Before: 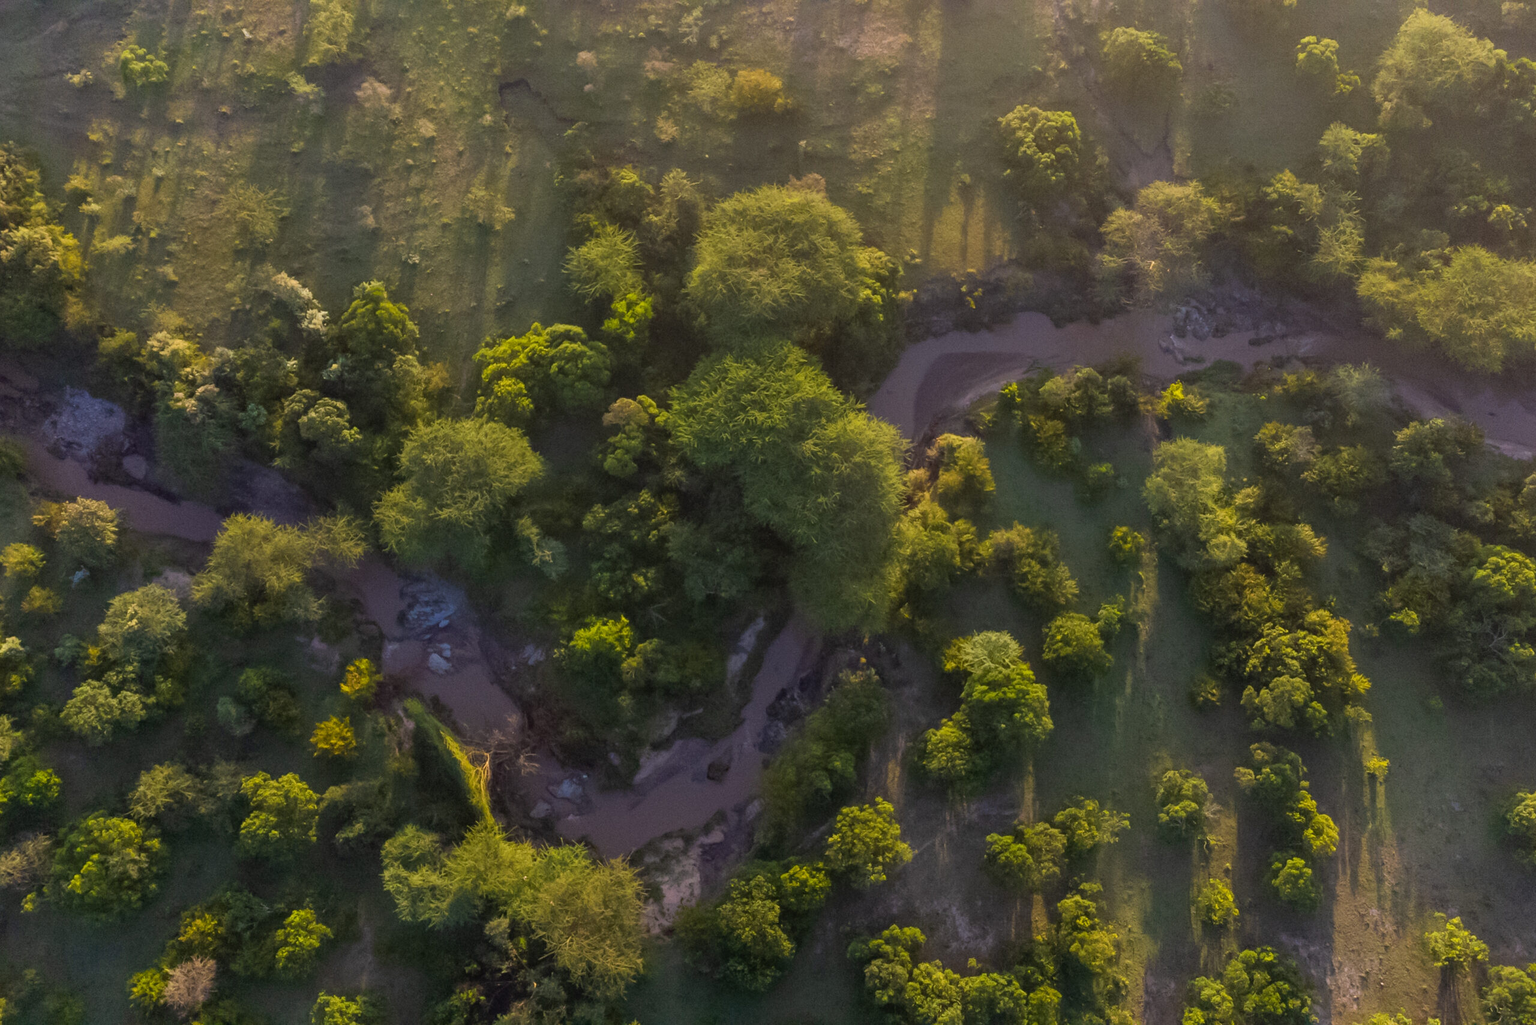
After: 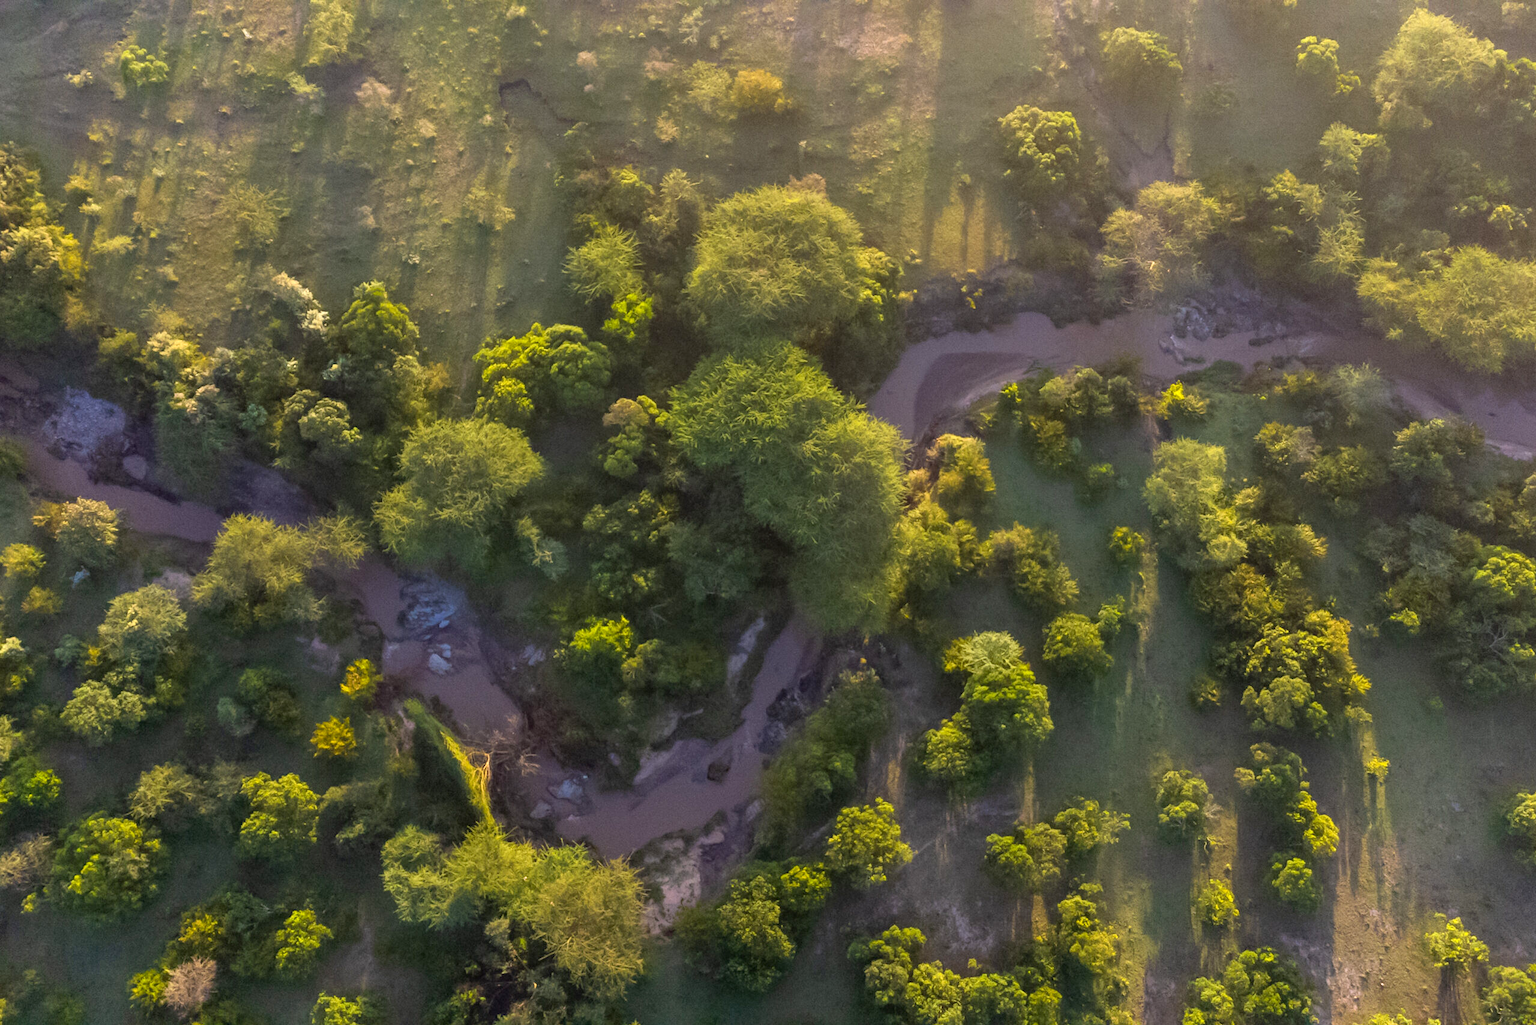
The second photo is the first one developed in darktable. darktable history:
exposure: black level correction 0.001, exposure 0.676 EV, compensate exposure bias true, compensate highlight preservation false
